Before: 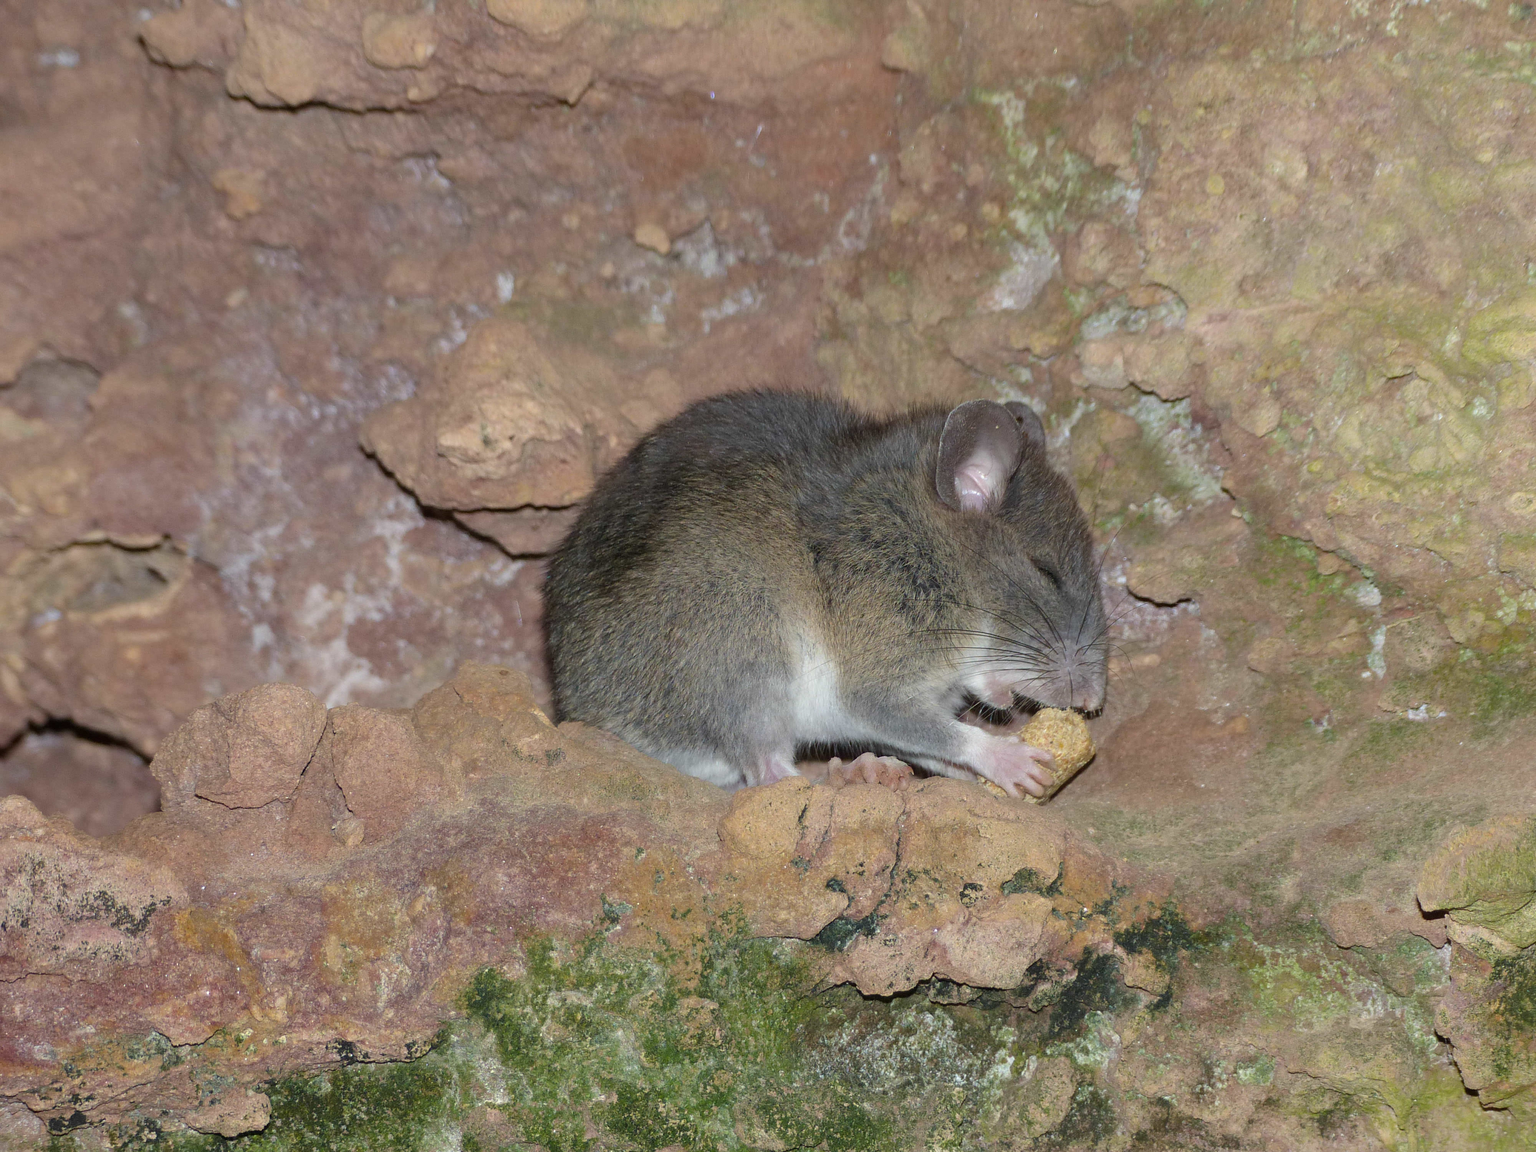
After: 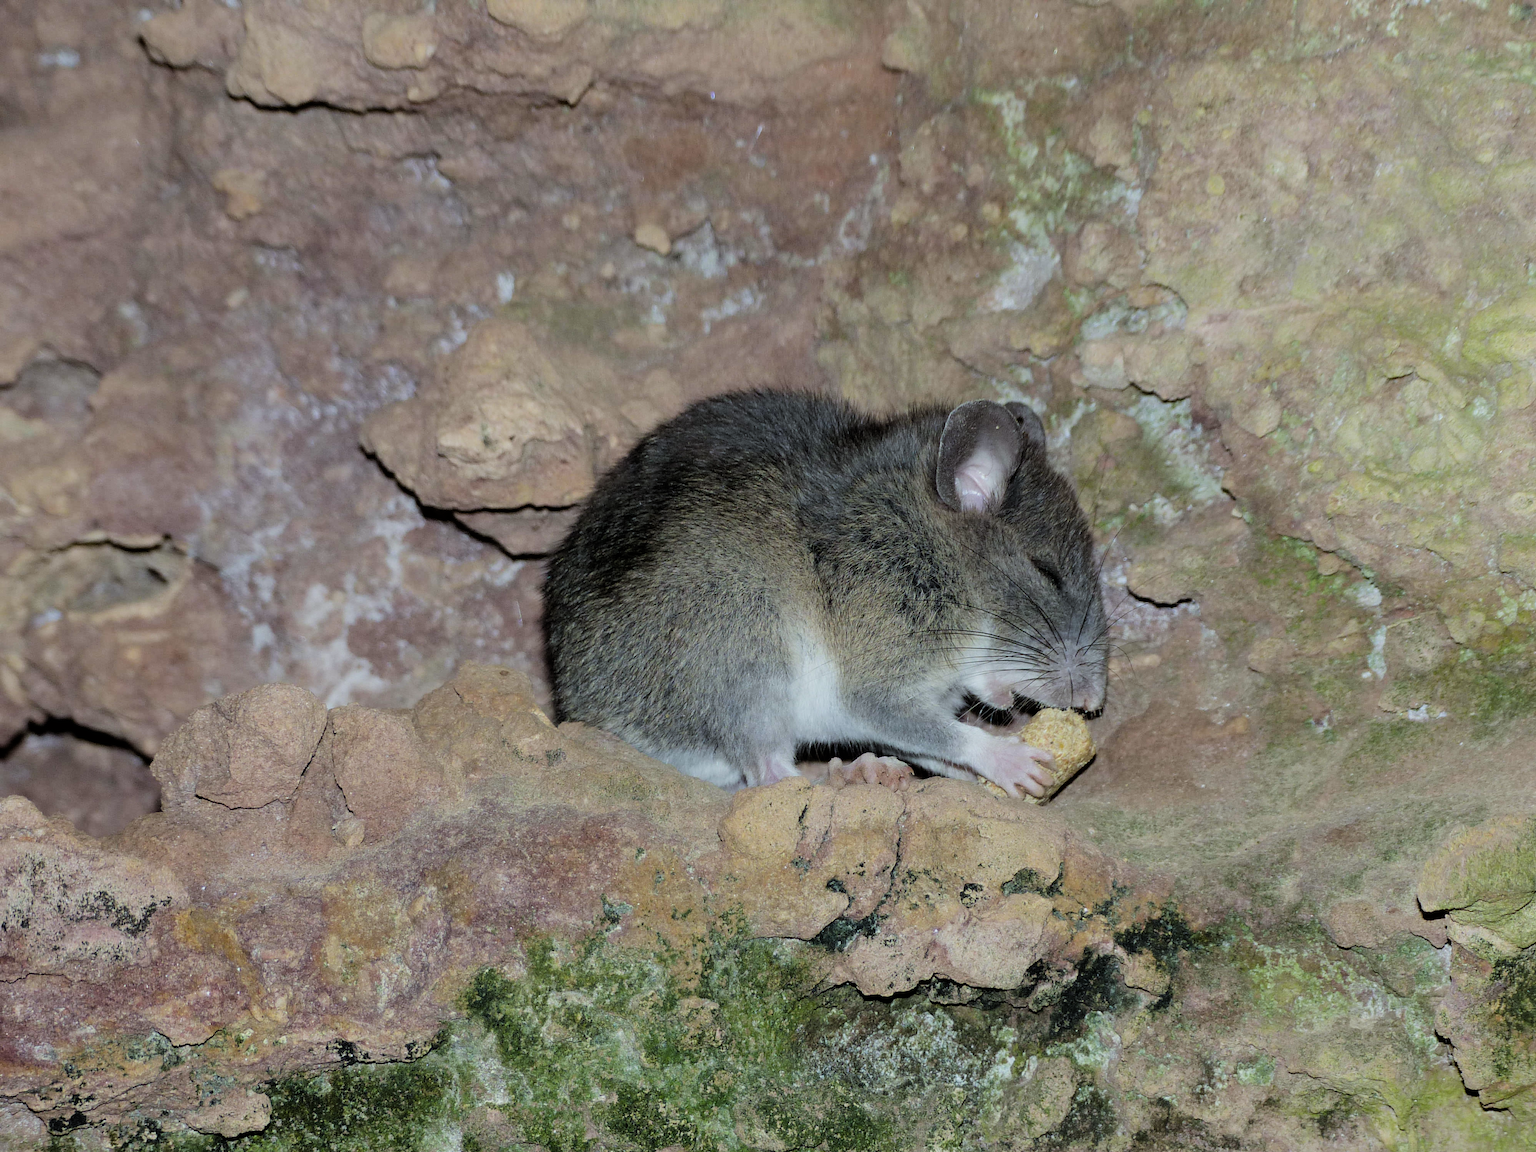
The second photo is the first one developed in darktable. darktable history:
filmic rgb: black relative exposure -5 EV, hardness 2.88, contrast 1.3, highlights saturation mix -30%
white balance: red 0.925, blue 1.046
